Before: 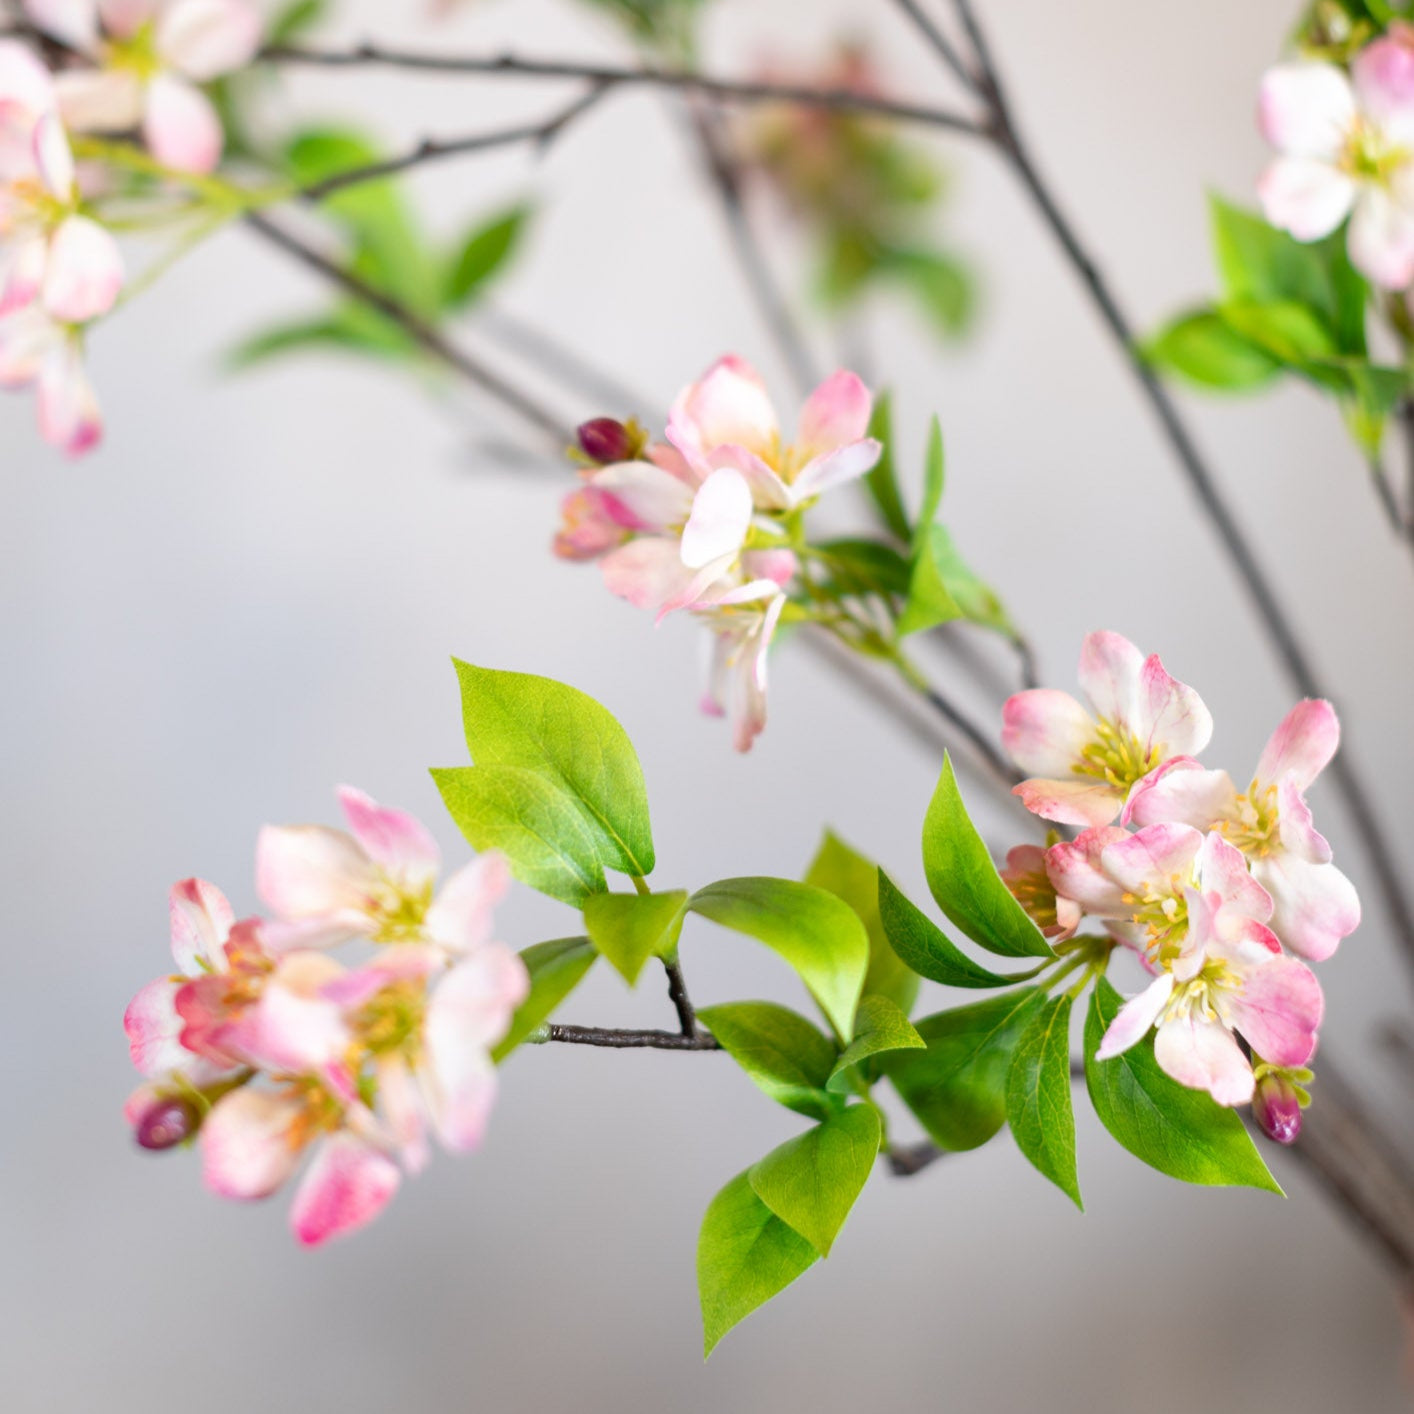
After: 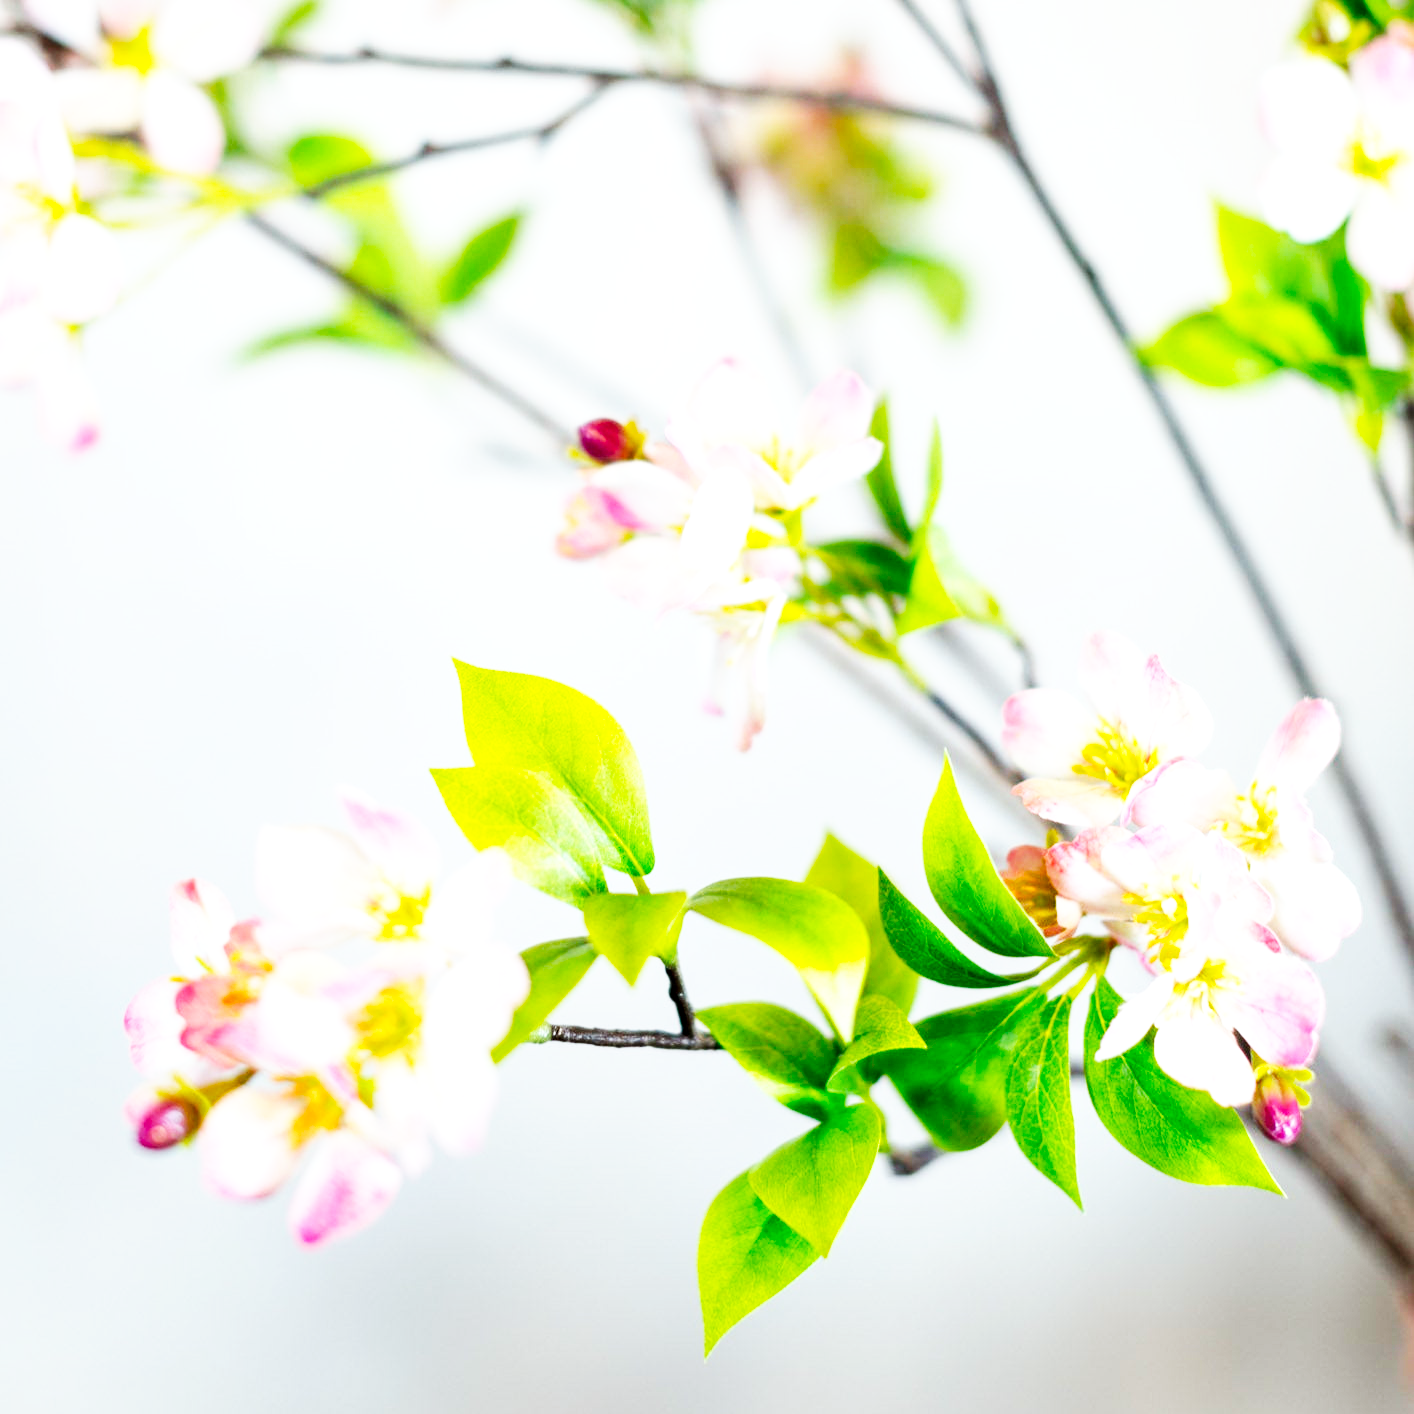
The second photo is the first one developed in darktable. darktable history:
base curve: curves: ch0 [(0, 0) (0.007, 0.004) (0.027, 0.03) (0.046, 0.07) (0.207, 0.54) (0.442, 0.872) (0.673, 0.972) (1, 1)], preserve colors none
local contrast: highlights 101%, shadows 102%, detail 119%, midtone range 0.2
color calibration: output colorfulness [0, 0.315, 0, 0], illuminant as shot in camera, x 0.36, y 0.362, temperature 4558.34 K
